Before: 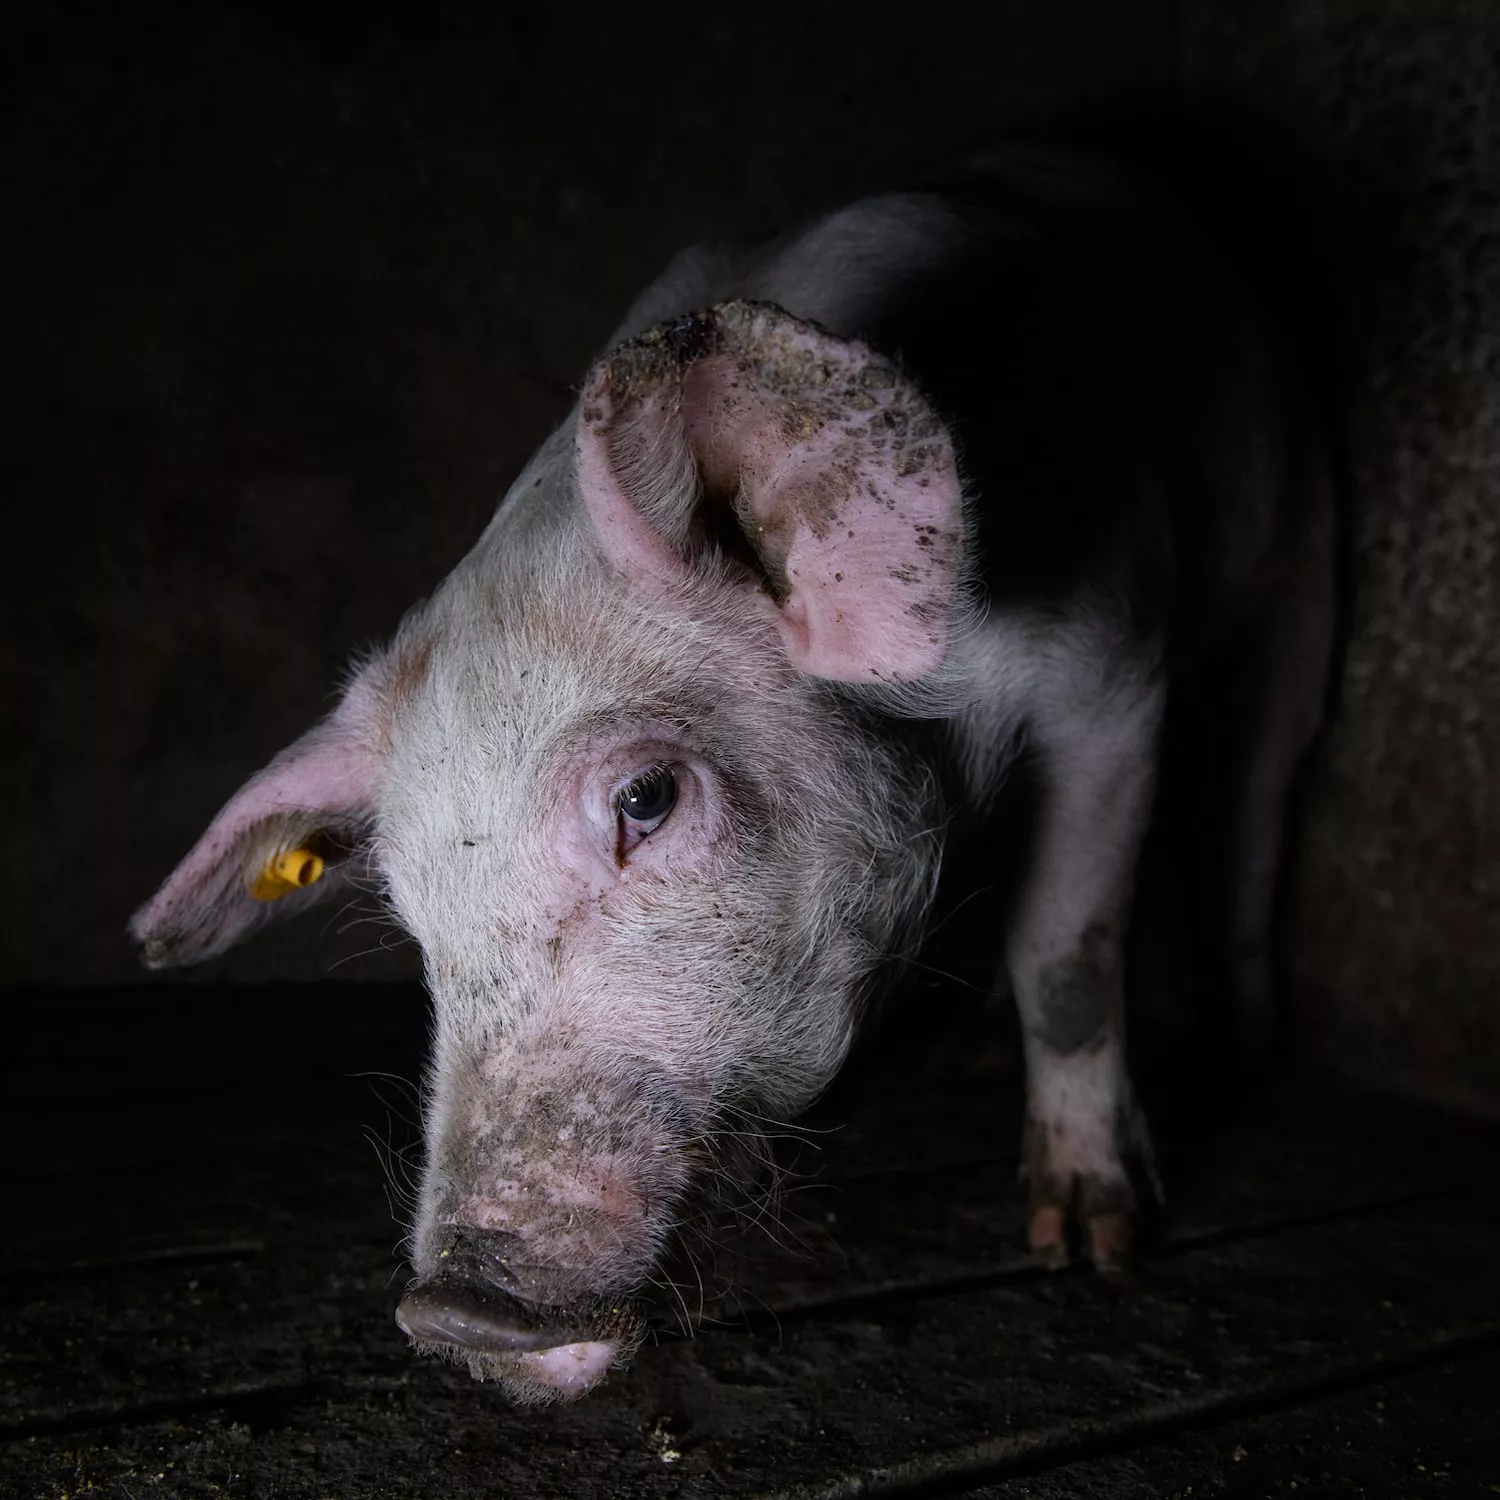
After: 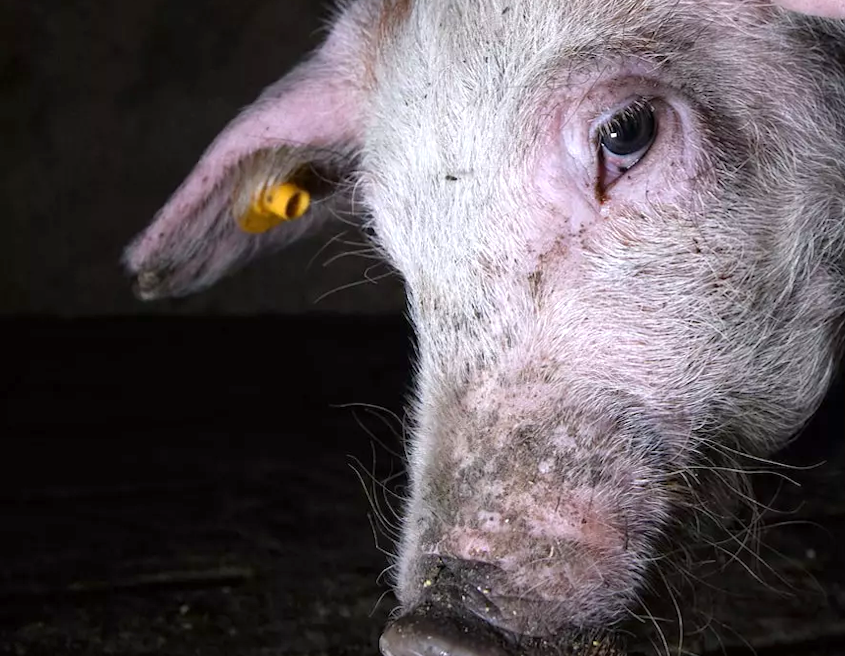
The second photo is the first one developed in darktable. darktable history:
rotate and perspective: lens shift (horizontal) -0.055, automatic cropping off
exposure: exposure 0.74 EV, compensate highlight preservation false
crop: top 44.483%, right 43.593%, bottom 12.892%
